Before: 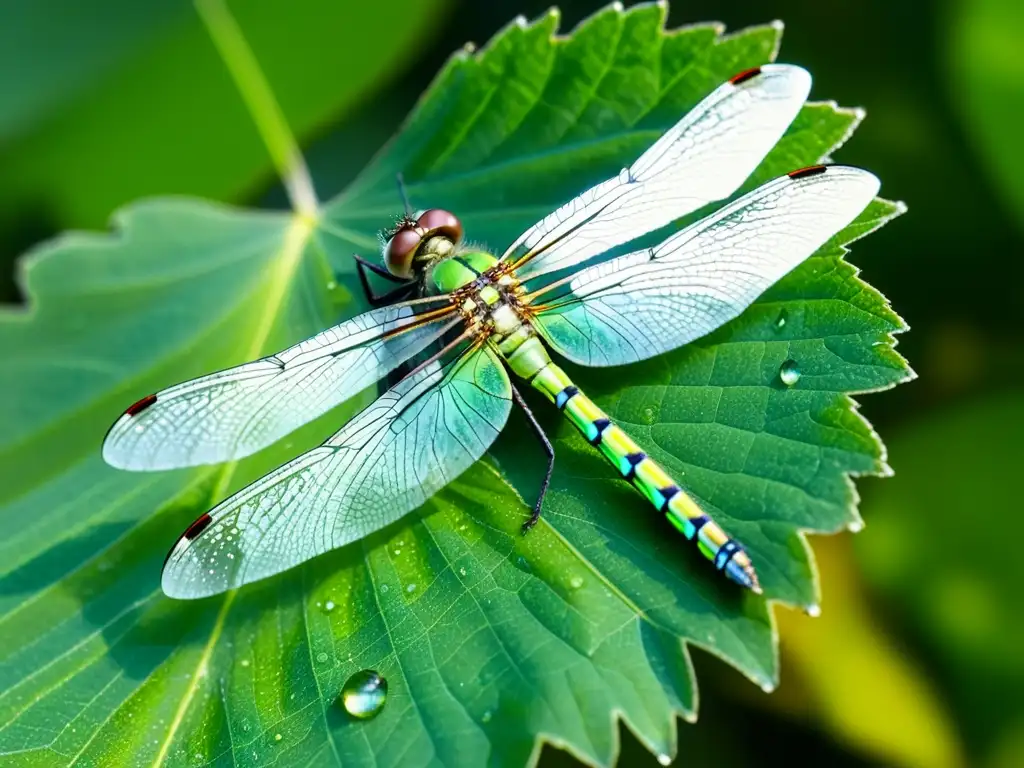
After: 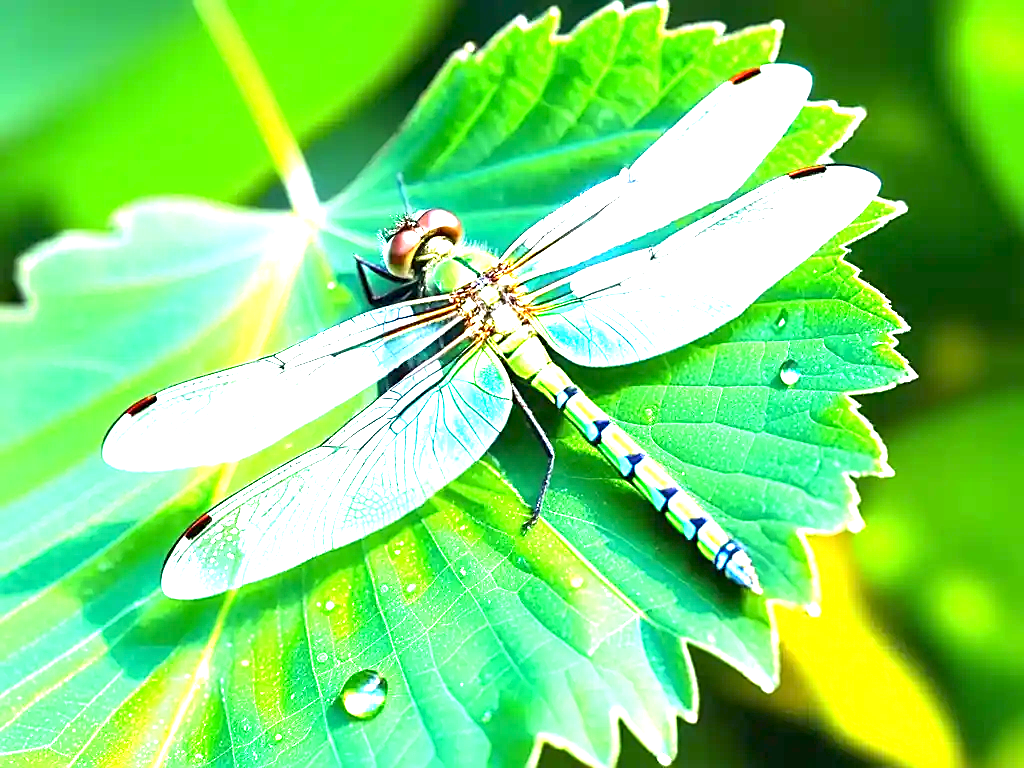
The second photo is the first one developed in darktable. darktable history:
sharpen: on, module defaults
exposure: exposure 2.25 EV, compensate highlight preservation false
